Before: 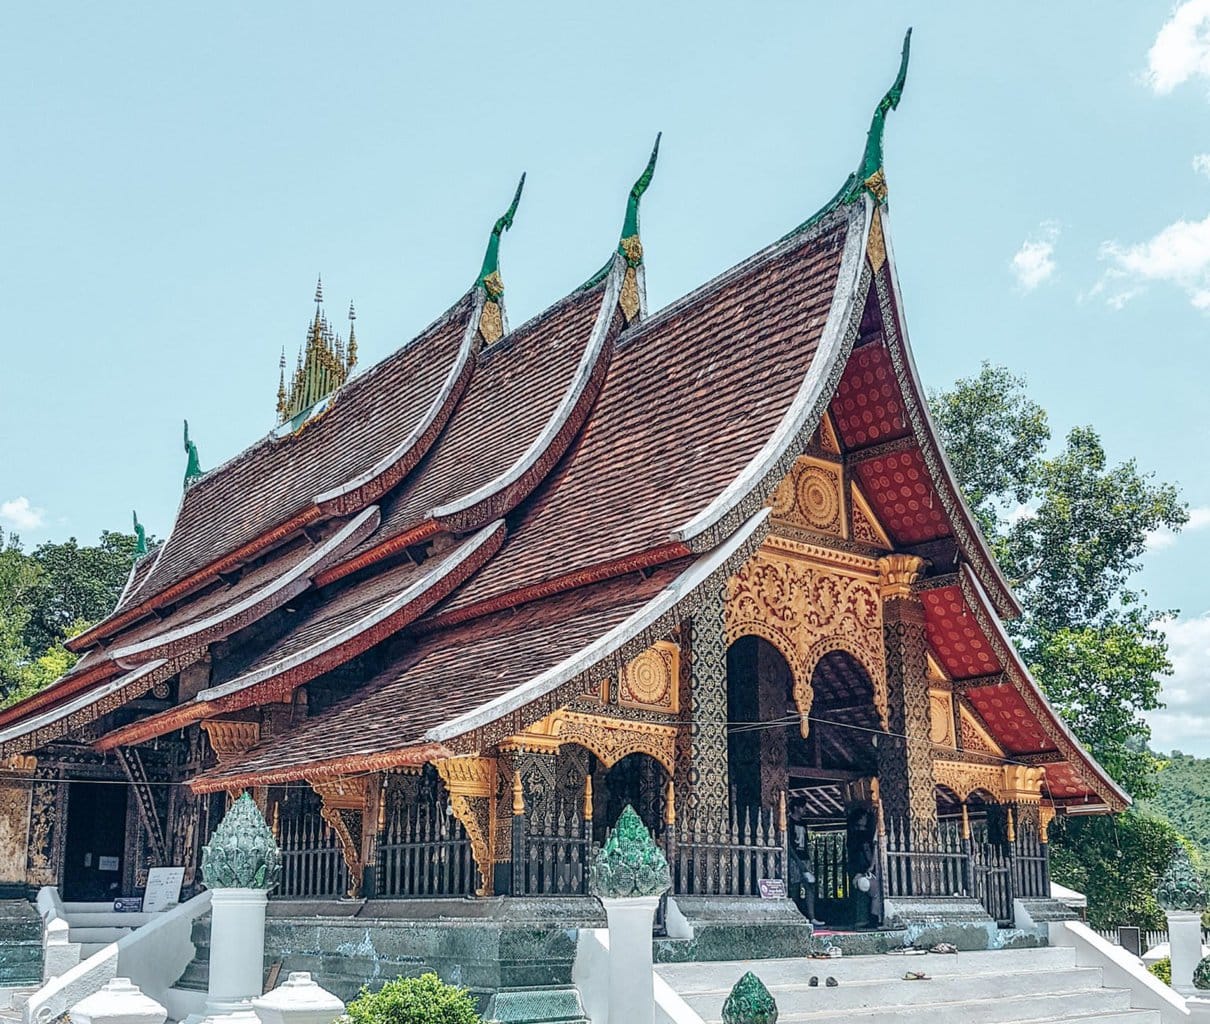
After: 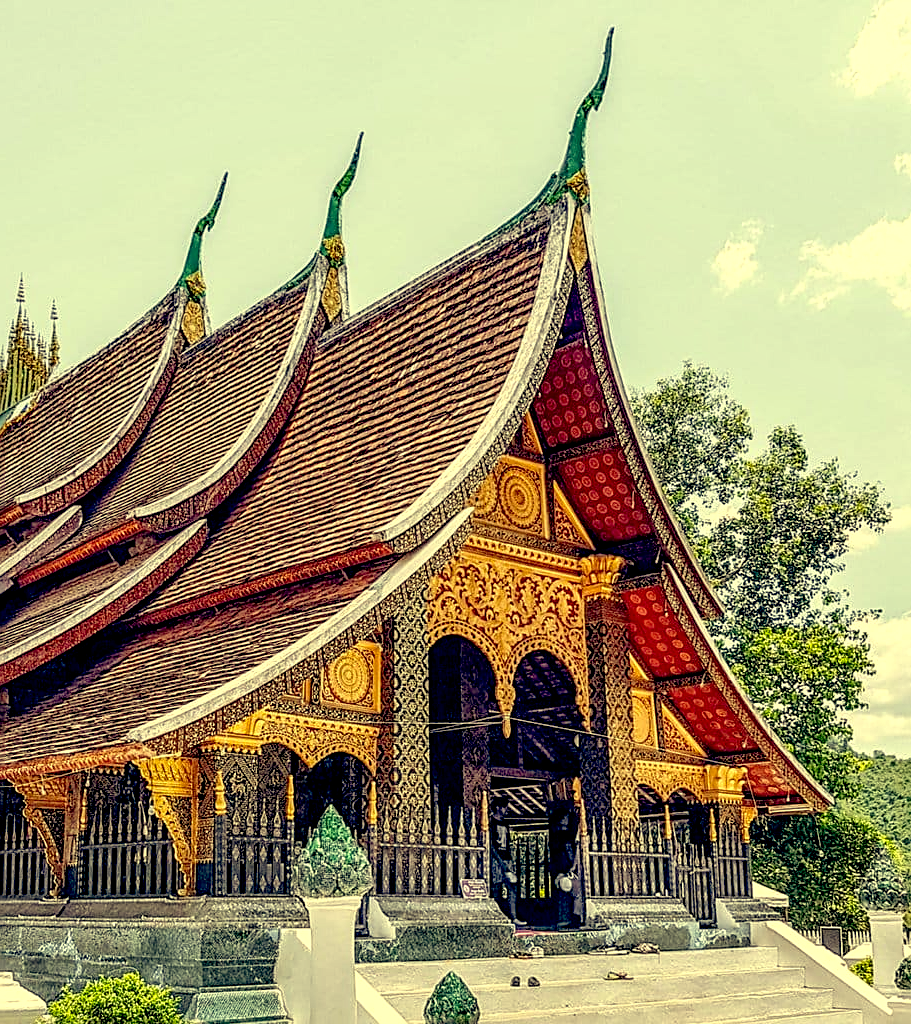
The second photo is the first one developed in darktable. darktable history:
local contrast: on, module defaults
crop and rotate: left 24.638%
sharpen: on, module defaults
exposure: black level correction 0.031, exposure 0.334 EV, compensate highlight preservation false
color correction: highlights a* -0.624, highlights b* 39.73, shadows a* 9.48, shadows b* -0.818
